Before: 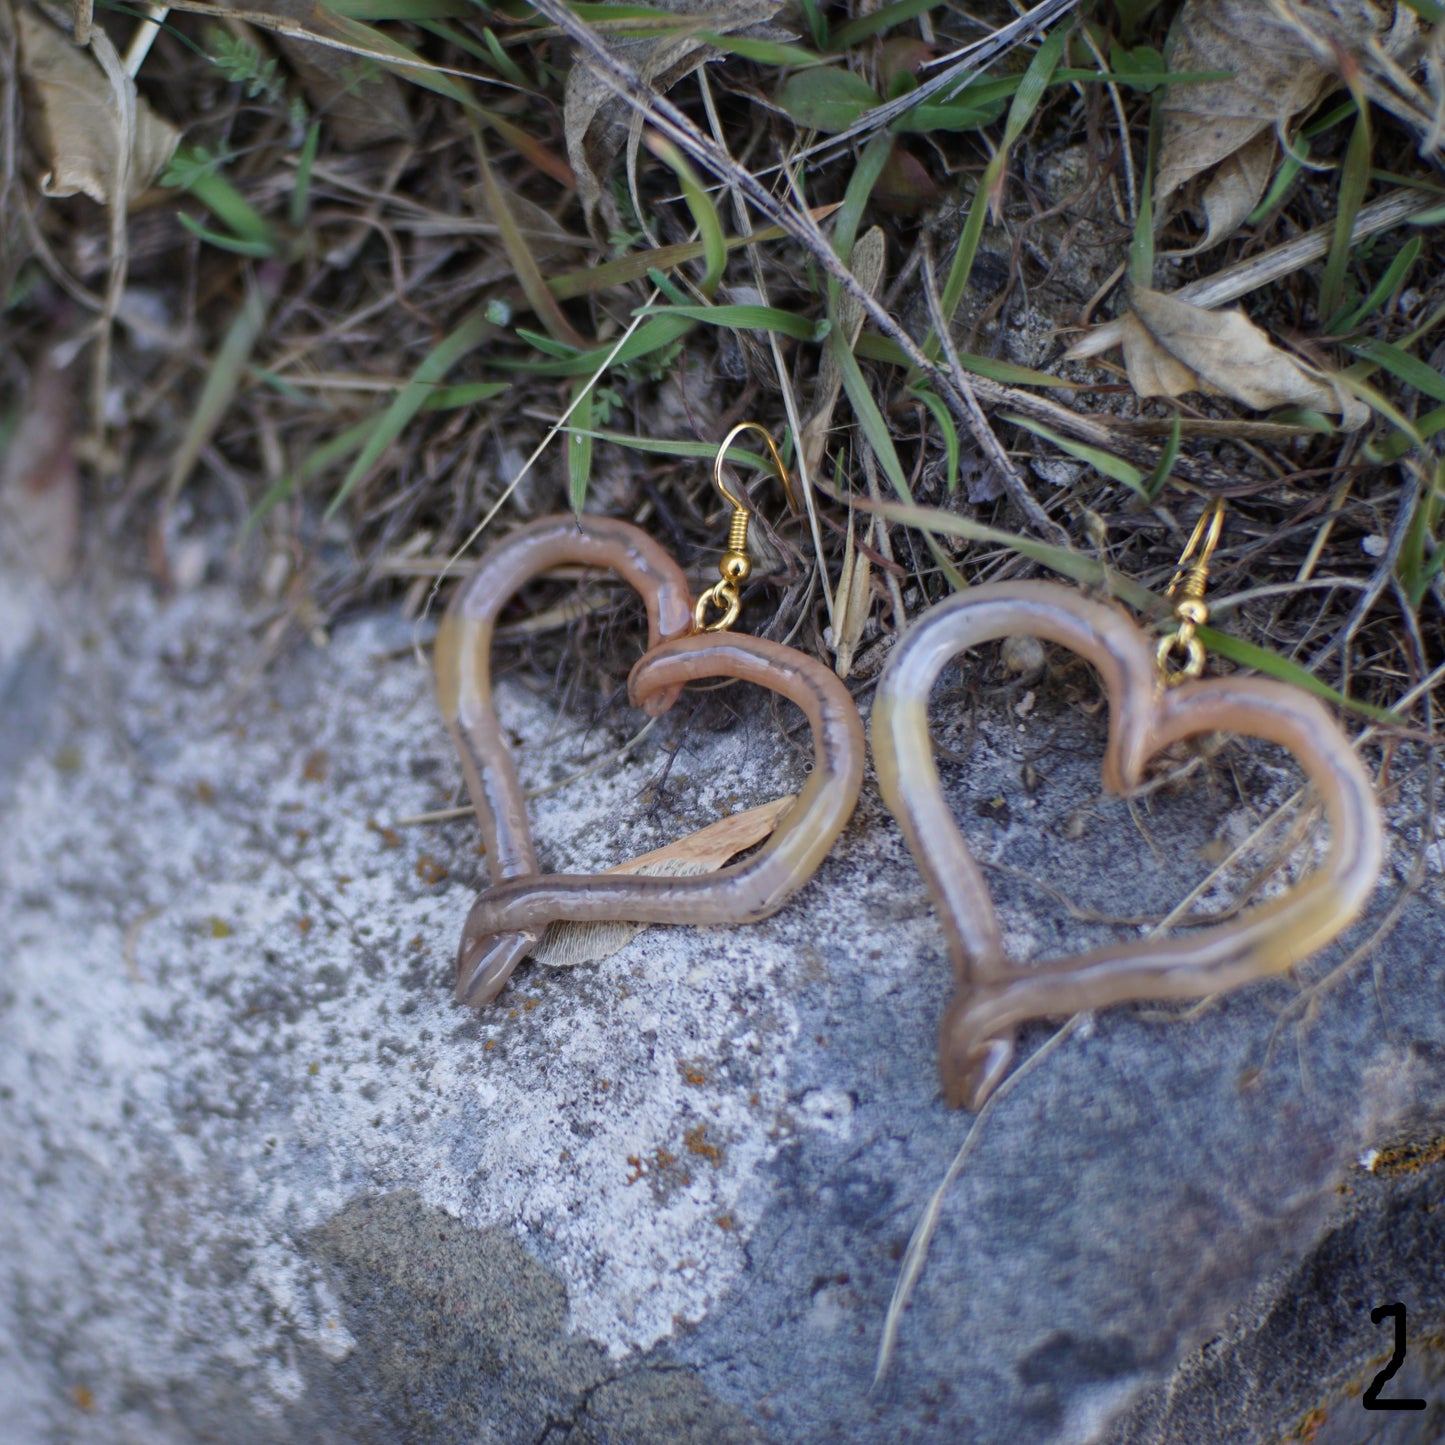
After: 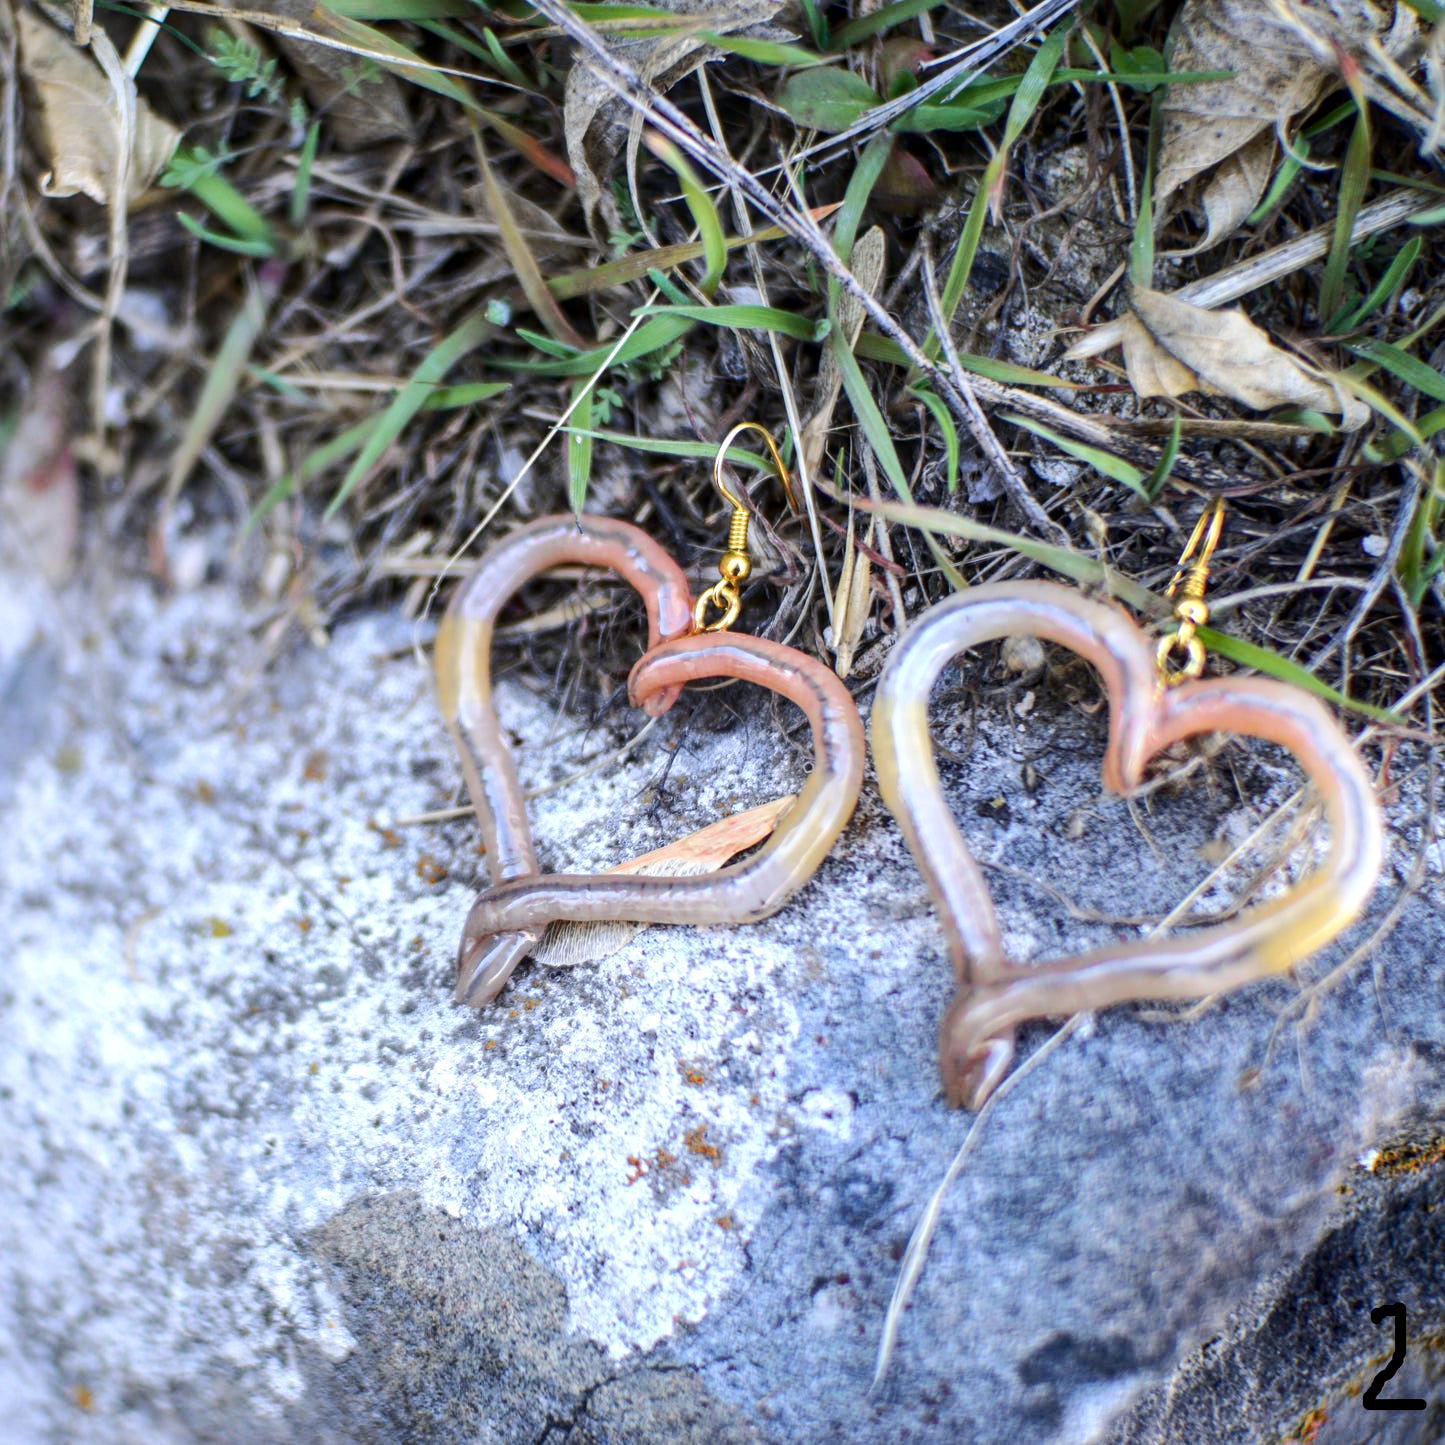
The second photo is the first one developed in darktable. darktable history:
tone curve: curves: ch0 [(0, 0) (0.126, 0.086) (0.338, 0.327) (0.494, 0.55) (0.703, 0.762) (1, 1)]; ch1 [(0, 0) (0.346, 0.324) (0.45, 0.431) (0.5, 0.5) (0.522, 0.517) (0.55, 0.578) (1, 1)]; ch2 [(0, 0) (0.44, 0.424) (0.501, 0.499) (0.554, 0.563) (0.622, 0.667) (0.707, 0.746) (1, 1)], color space Lab, independent channels, preserve colors none
exposure: black level correction 0, exposure 0.7 EV, compensate exposure bias true, compensate highlight preservation false
local contrast: on, module defaults
